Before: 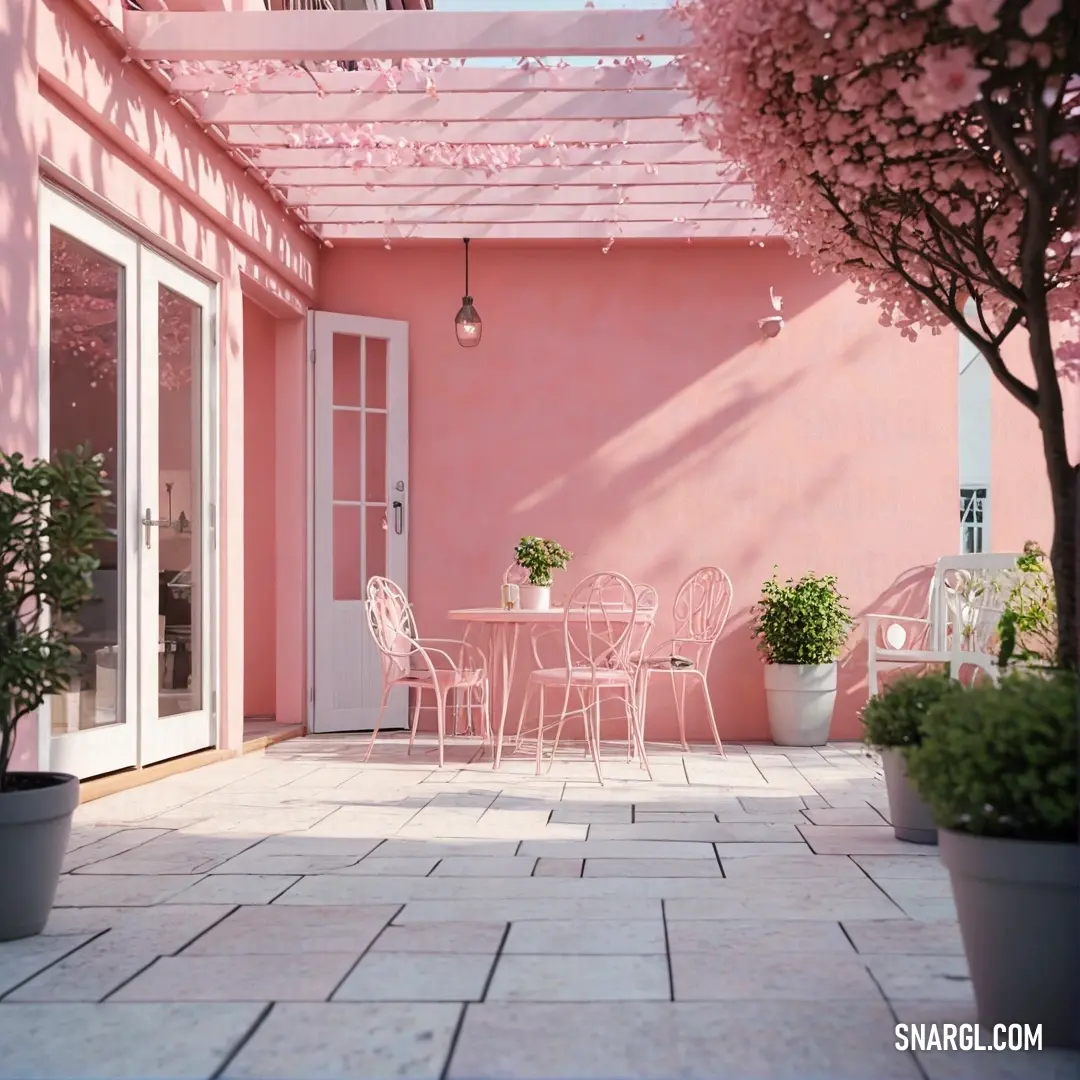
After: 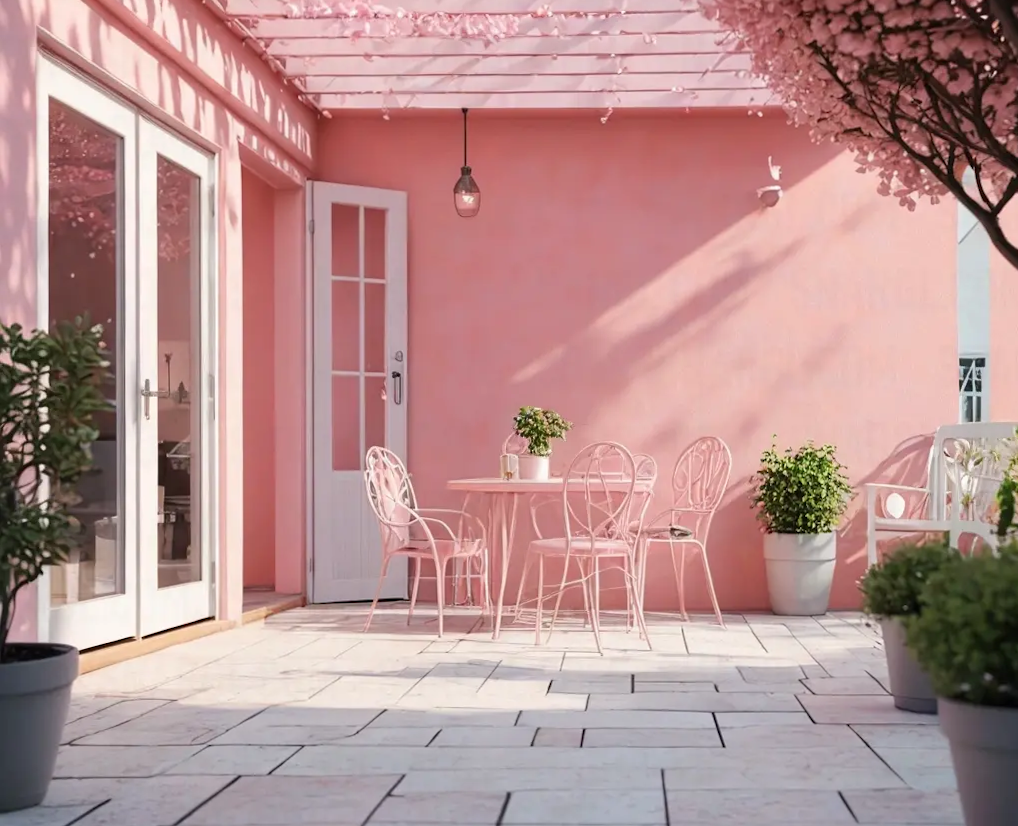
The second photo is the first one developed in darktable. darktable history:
crop and rotate: angle 0.113°, top 12.018%, right 5.529%, bottom 11.29%
